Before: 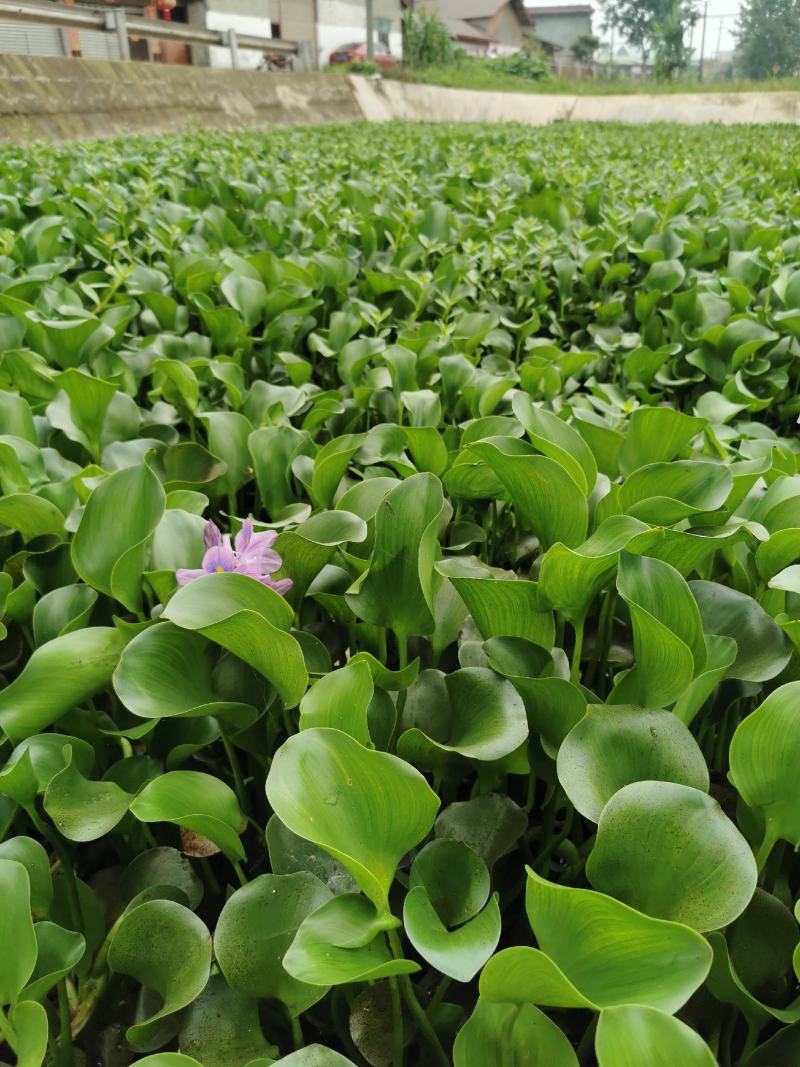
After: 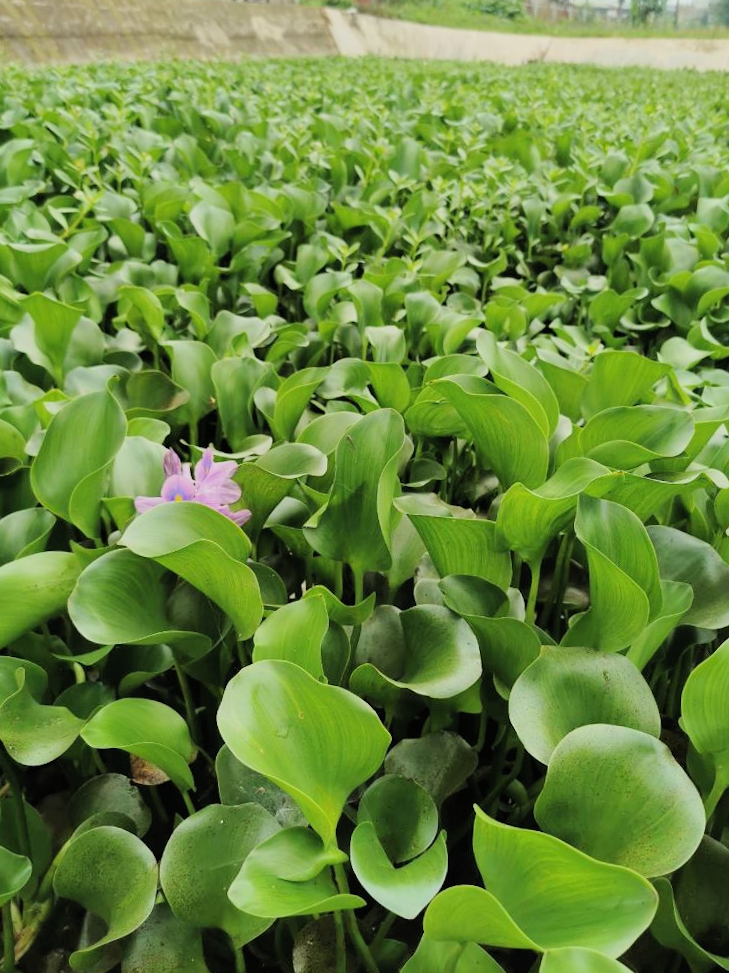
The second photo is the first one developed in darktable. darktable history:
crop and rotate: angle -1.96°, left 3.097%, top 4.154%, right 1.586%, bottom 0.529%
exposure: black level correction -0.002, exposure 0.54 EV, compensate highlight preservation false
filmic rgb: black relative exposure -7.65 EV, white relative exposure 4.56 EV, hardness 3.61, color science v6 (2022)
